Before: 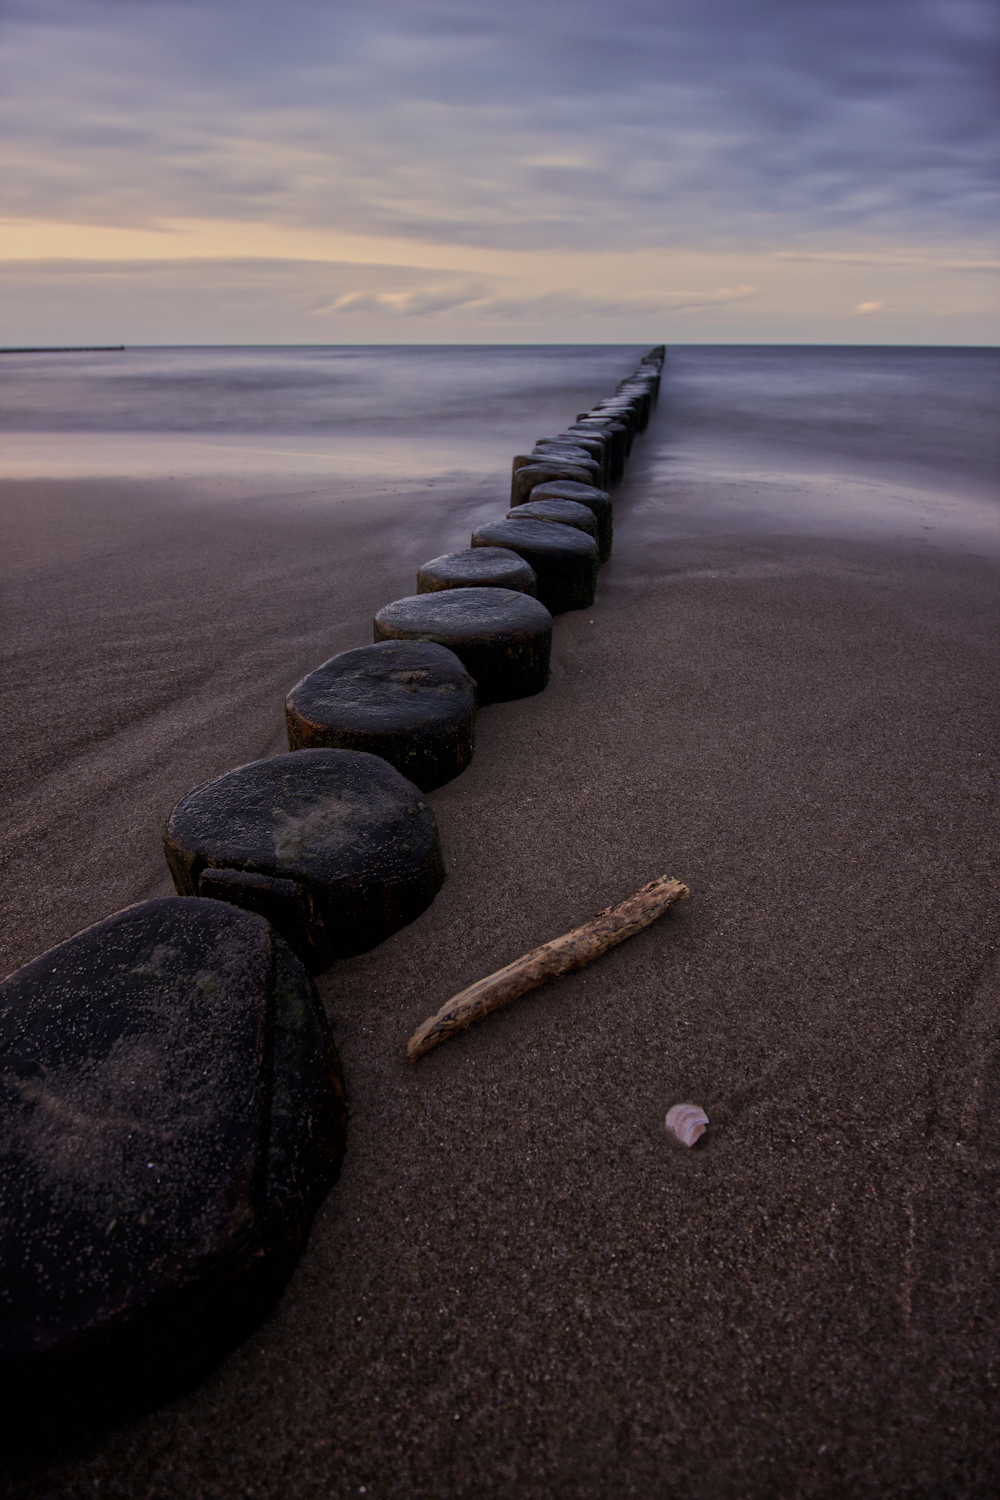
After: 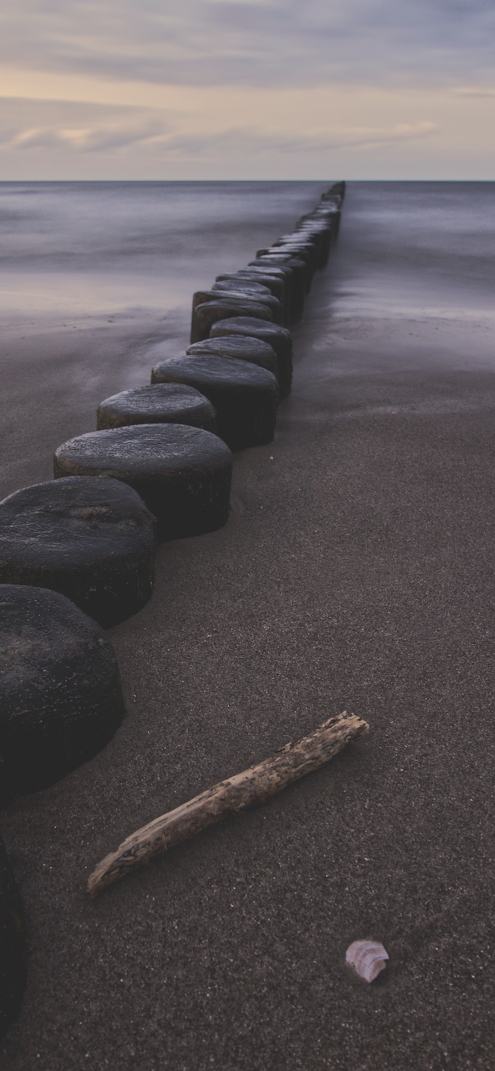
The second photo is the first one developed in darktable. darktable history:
crop: left 32.075%, top 10.976%, right 18.355%, bottom 17.596%
tone equalizer: -7 EV 0.13 EV, smoothing diameter 25%, edges refinement/feathering 10, preserve details guided filter
color balance rgb: global offset › luminance 0.71%, perceptual saturation grading › global saturation -11.5%, perceptual brilliance grading › highlights 17.77%, perceptual brilliance grading › mid-tones 31.71%, perceptual brilliance grading › shadows -31.01%, global vibrance 50%
contrast brightness saturation: contrast -0.26, saturation -0.43
